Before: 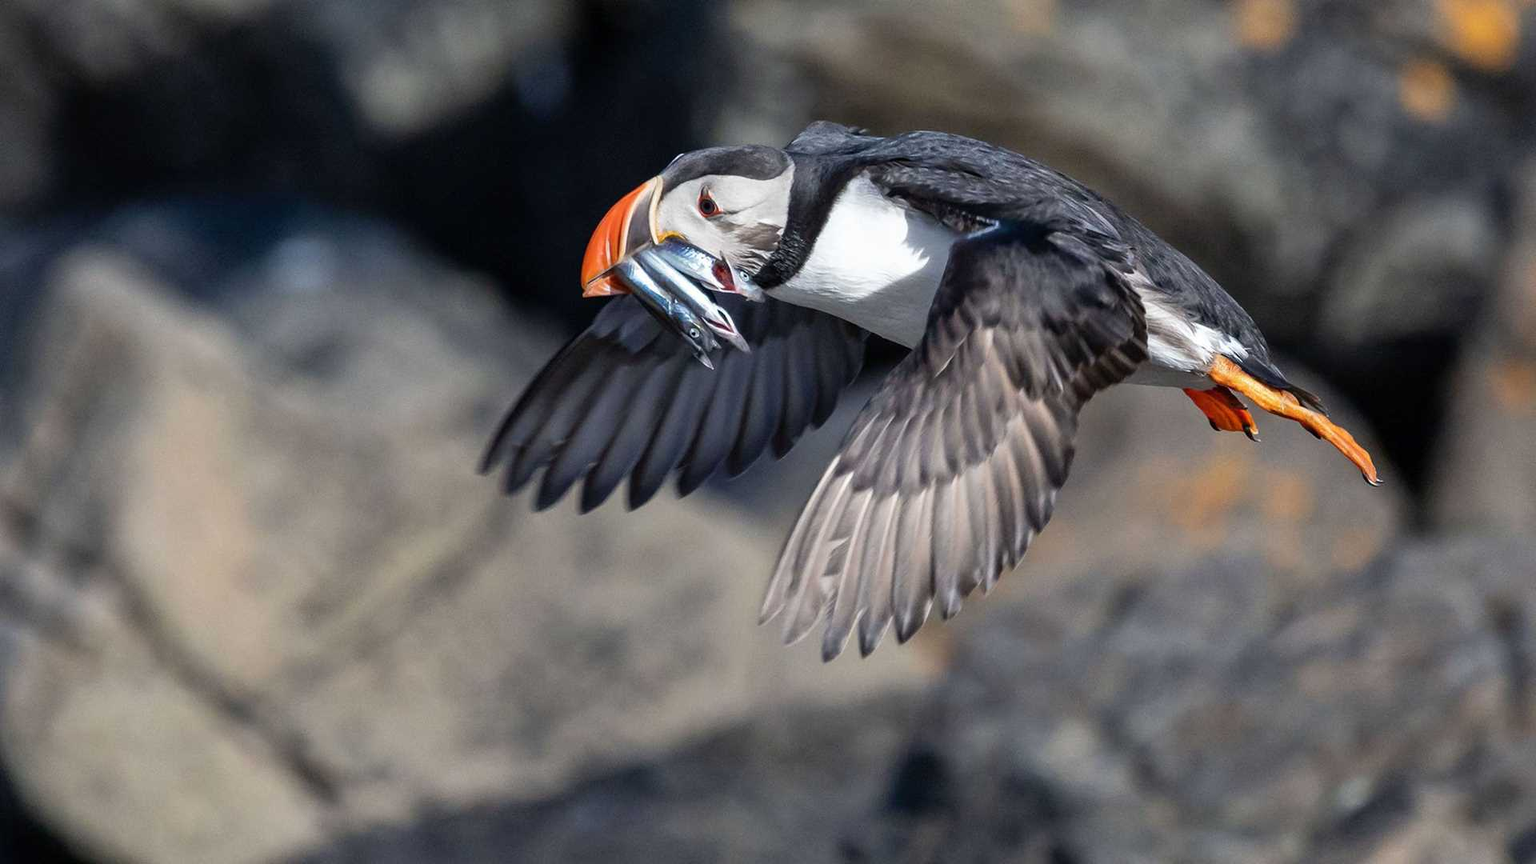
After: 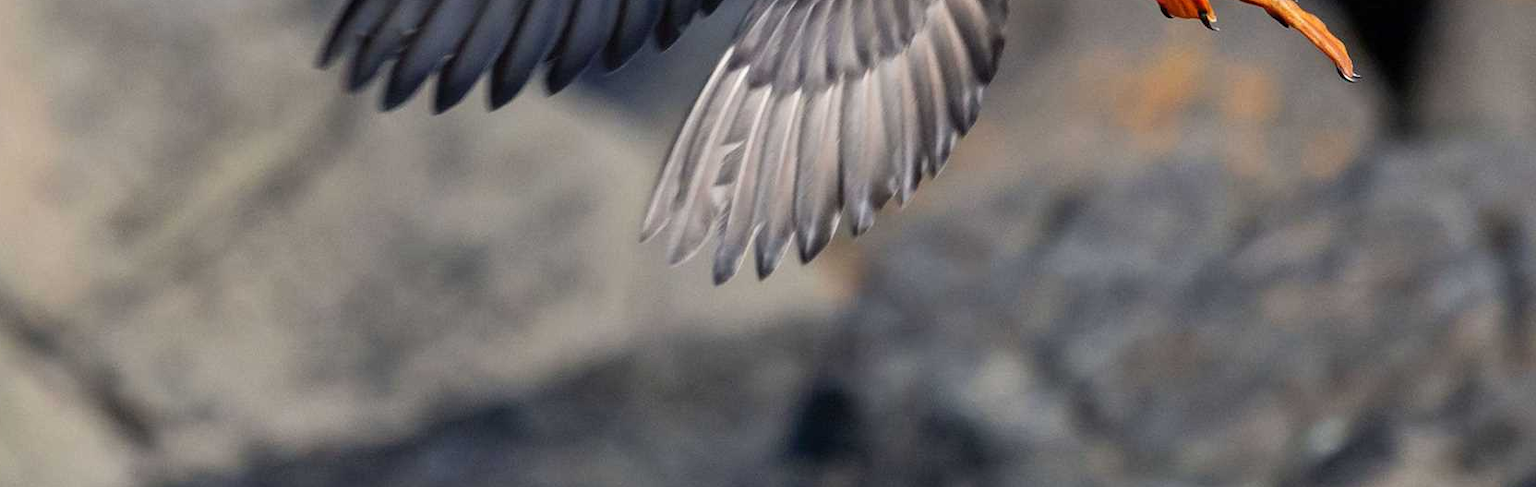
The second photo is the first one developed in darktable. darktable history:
crop and rotate: left 13.306%, top 48.129%, bottom 2.928%
base curve: exposure shift 0, preserve colors none
